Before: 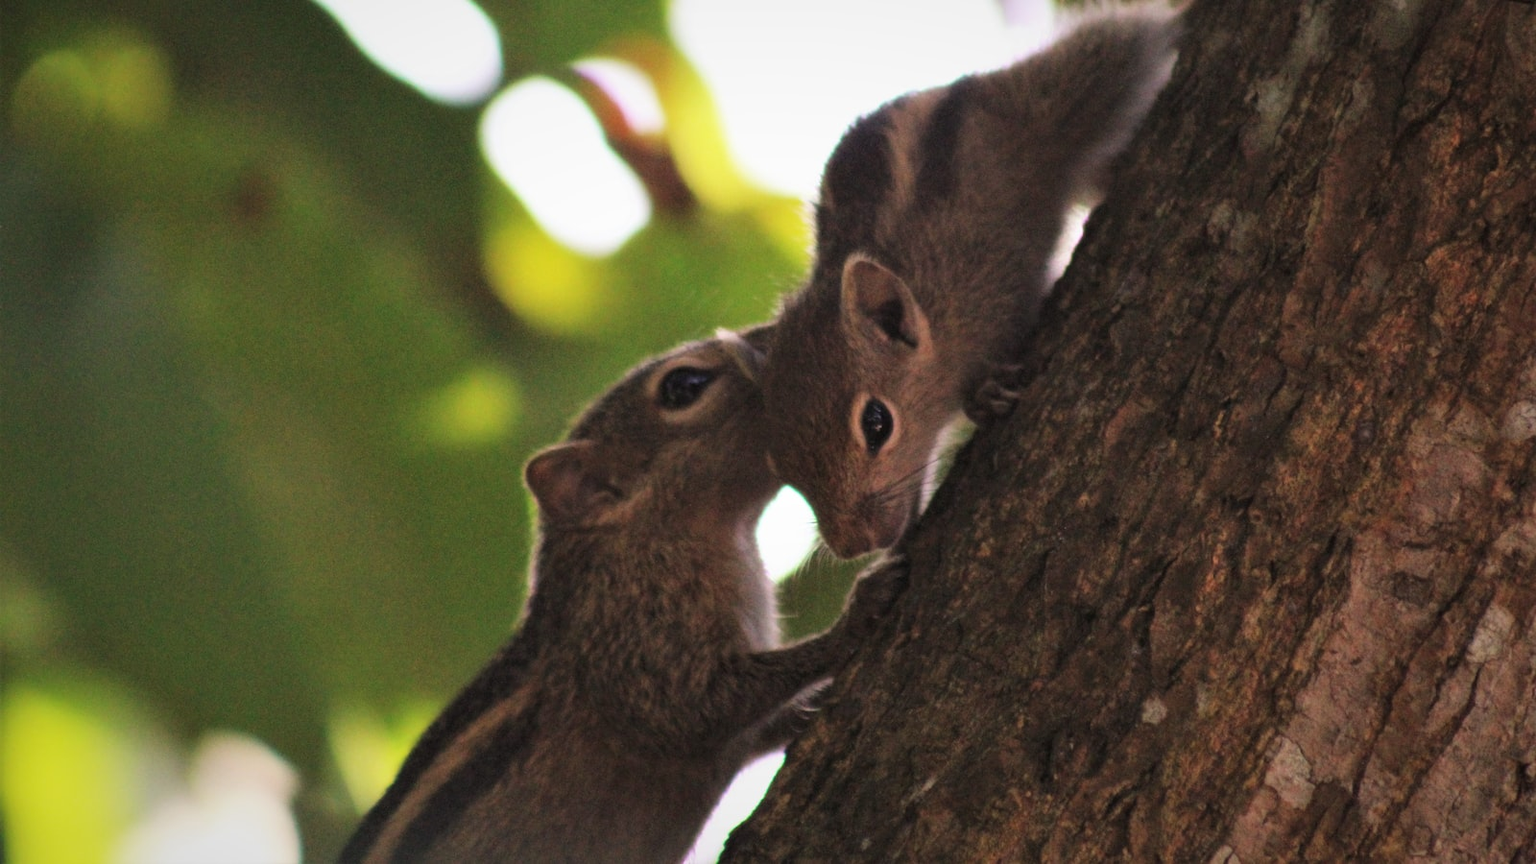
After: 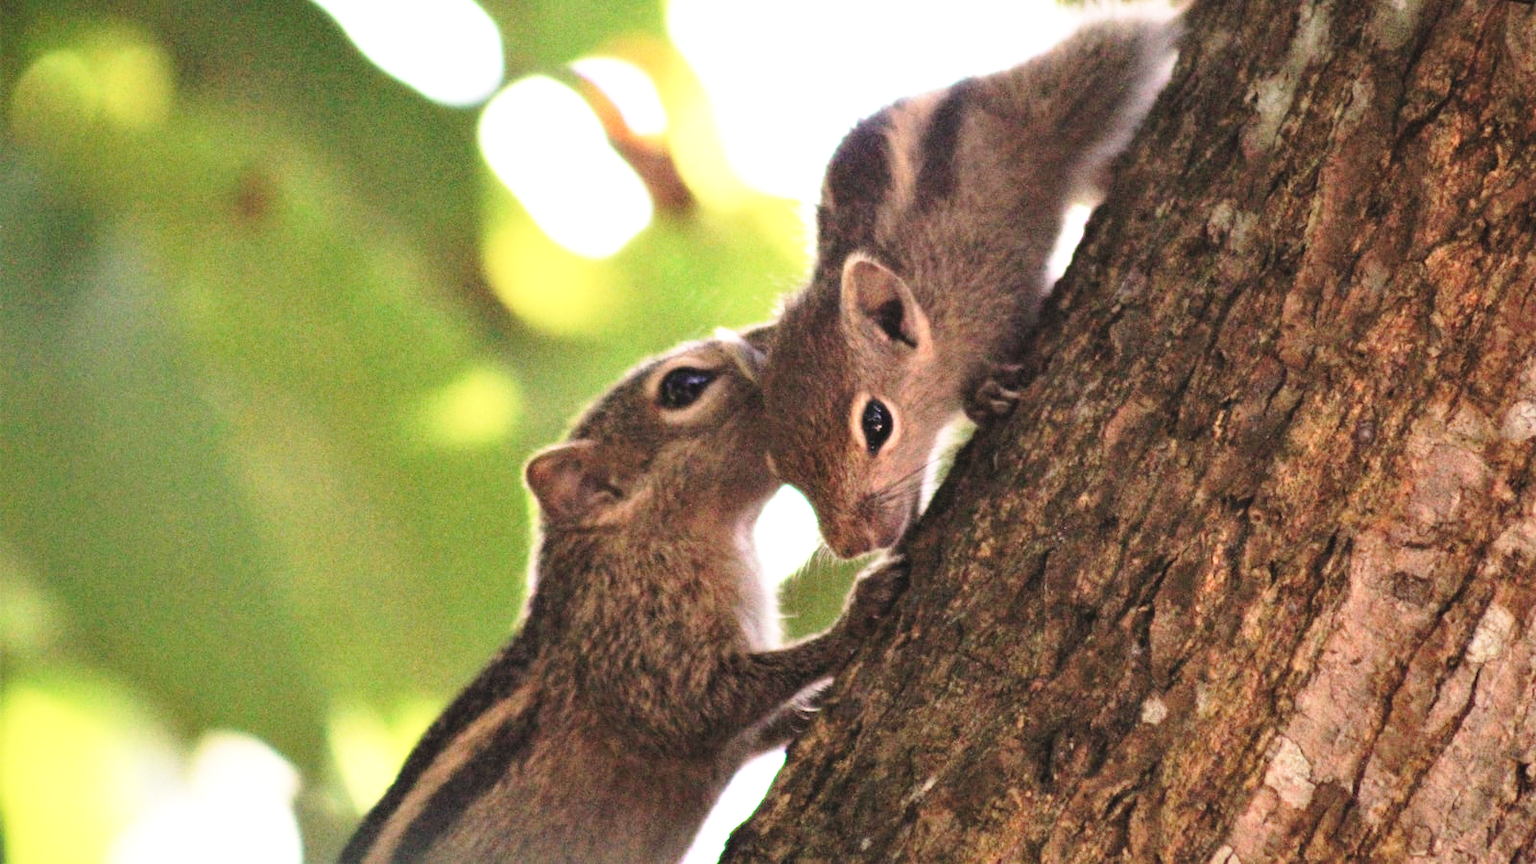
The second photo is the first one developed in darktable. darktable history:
exposure: exposure 1 EV, compensate highlight preservation false
base curve: curves: ch0 [(0, 0) (0.028, 0.03) (0.121, 0.232) (0.46, 0.748) (0.859, 0.968) (1, 1)], preserve colors none
